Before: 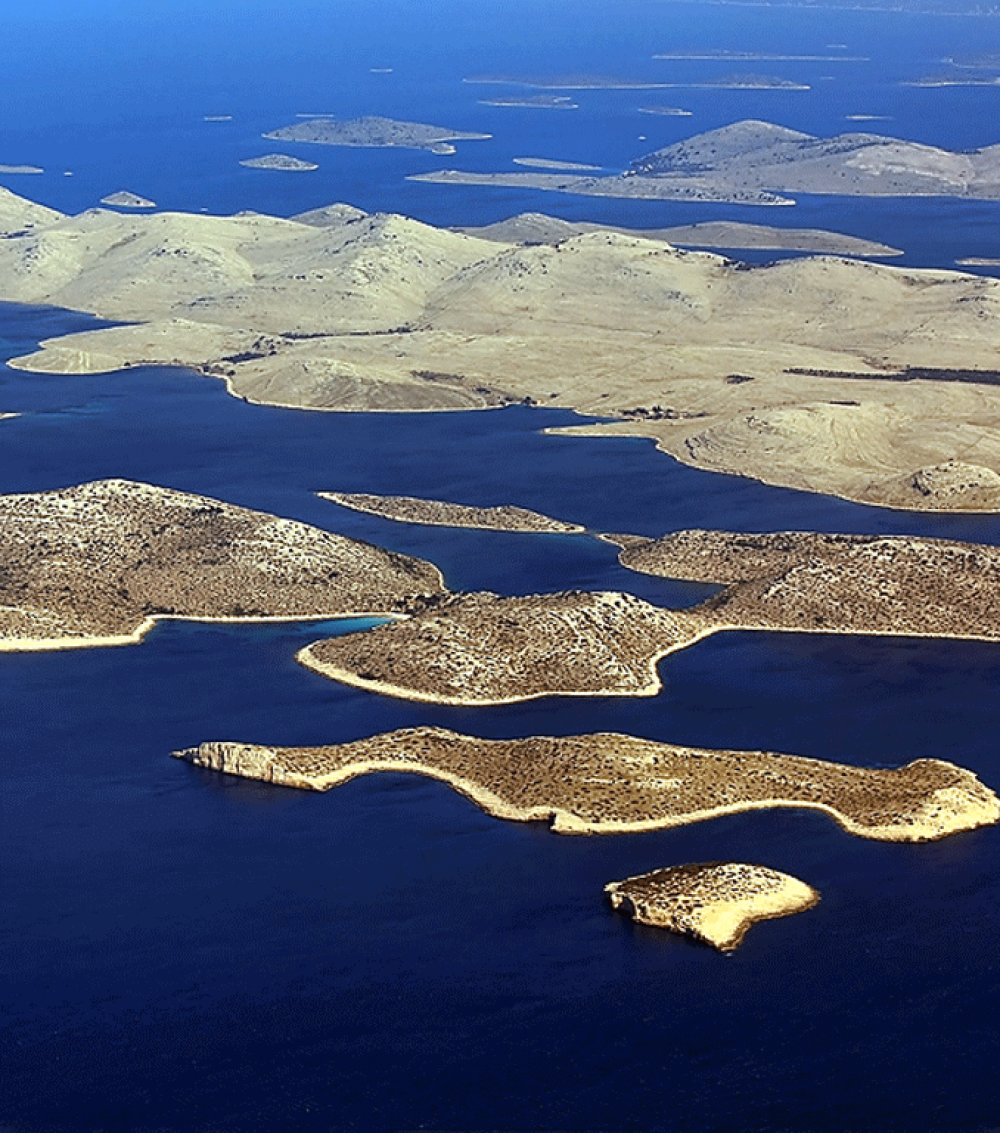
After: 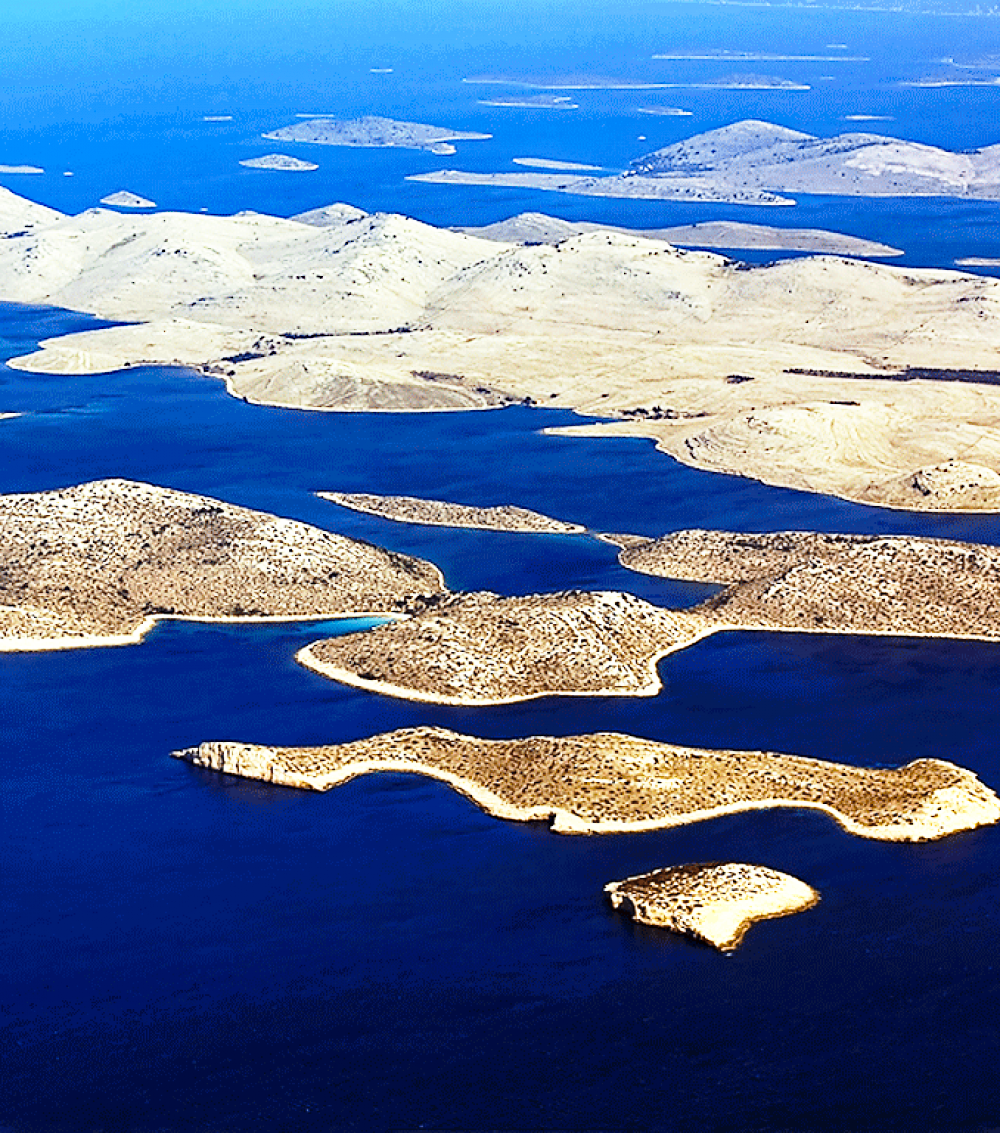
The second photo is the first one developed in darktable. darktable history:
base curve: curves: ch0 [(0, 0) (0.026, 0.03) (0.109, 0.232) (0.351, 0.748) (0.669, 0.968) (1, 1)], preserve colors none
haze removal: strength 0.29, distance 0.25, compatibility mode true, adaptive false
